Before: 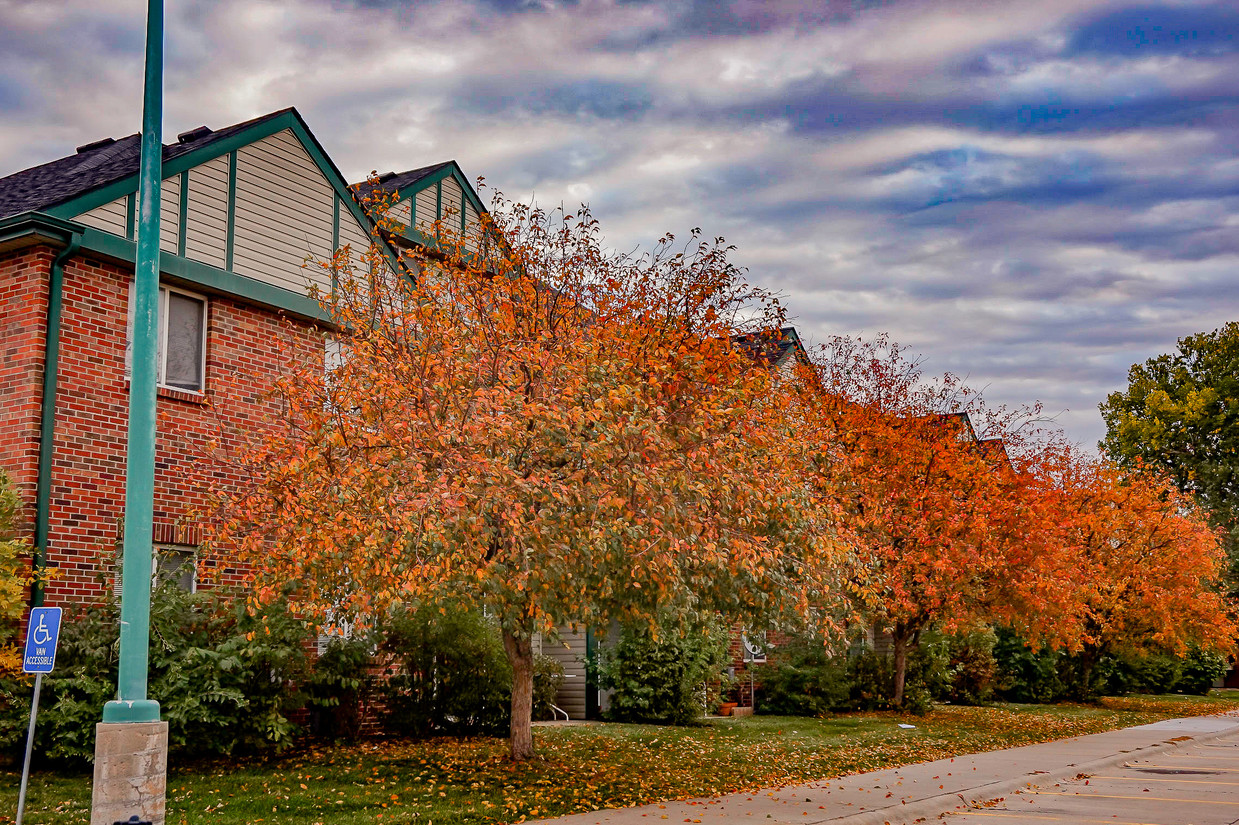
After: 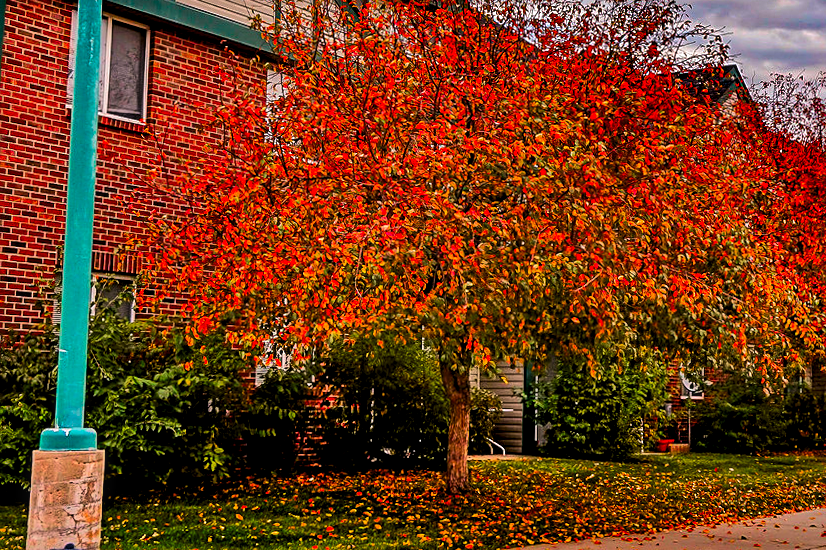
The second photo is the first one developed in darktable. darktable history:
sharpen: on, module defaults
color correction: highlights a* 1.59, highlights b* -1.7, saturation 2.48
local contrast: on, module defaults
crop and rotate: angle -0.82°, left 3.85%, top 31.828%, right 27.992%
exposure: exposure 0.191 EV, compensate highlight preservation false
shadows and highlights: shadows 60, soften with gaussian
levels: mode automatic, black 8.58%, gray 59.42%, levels [0, 0.445, 1]
